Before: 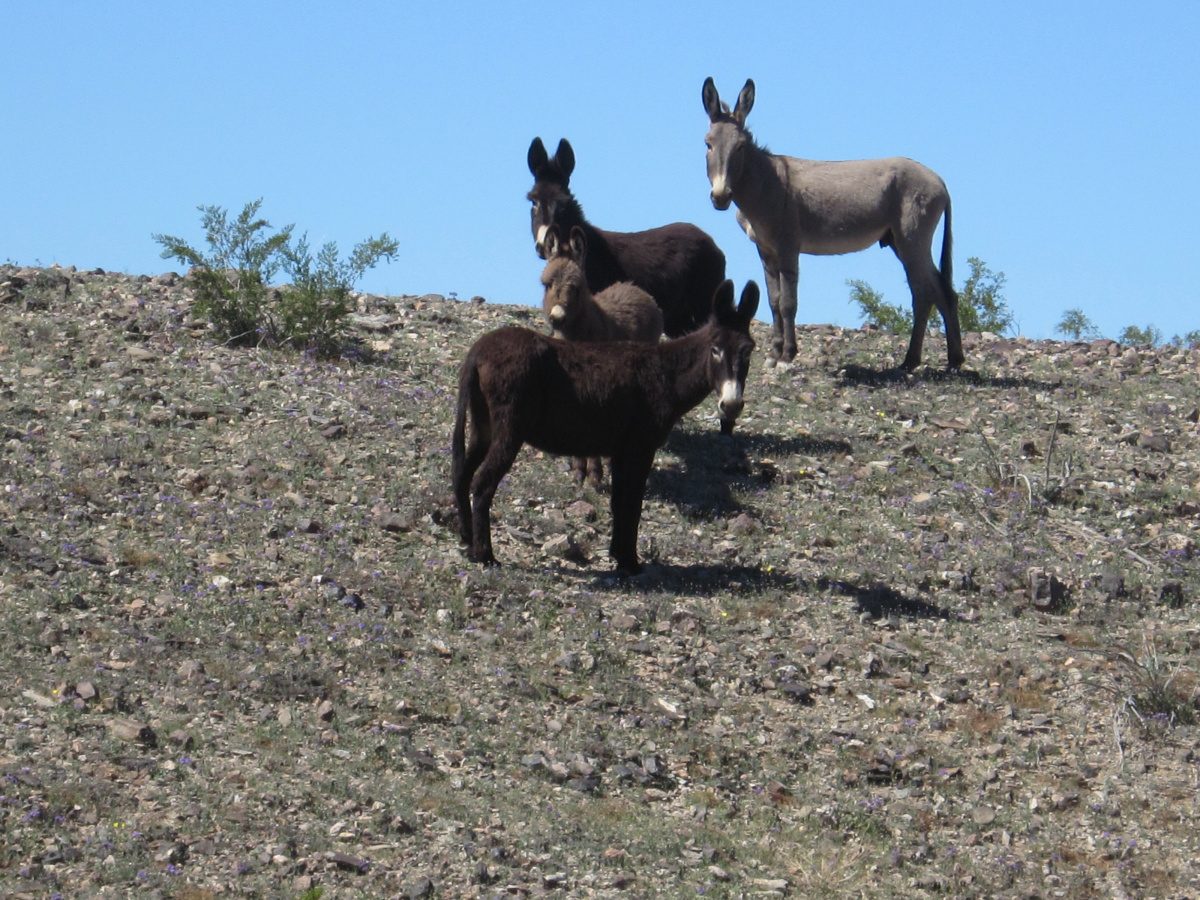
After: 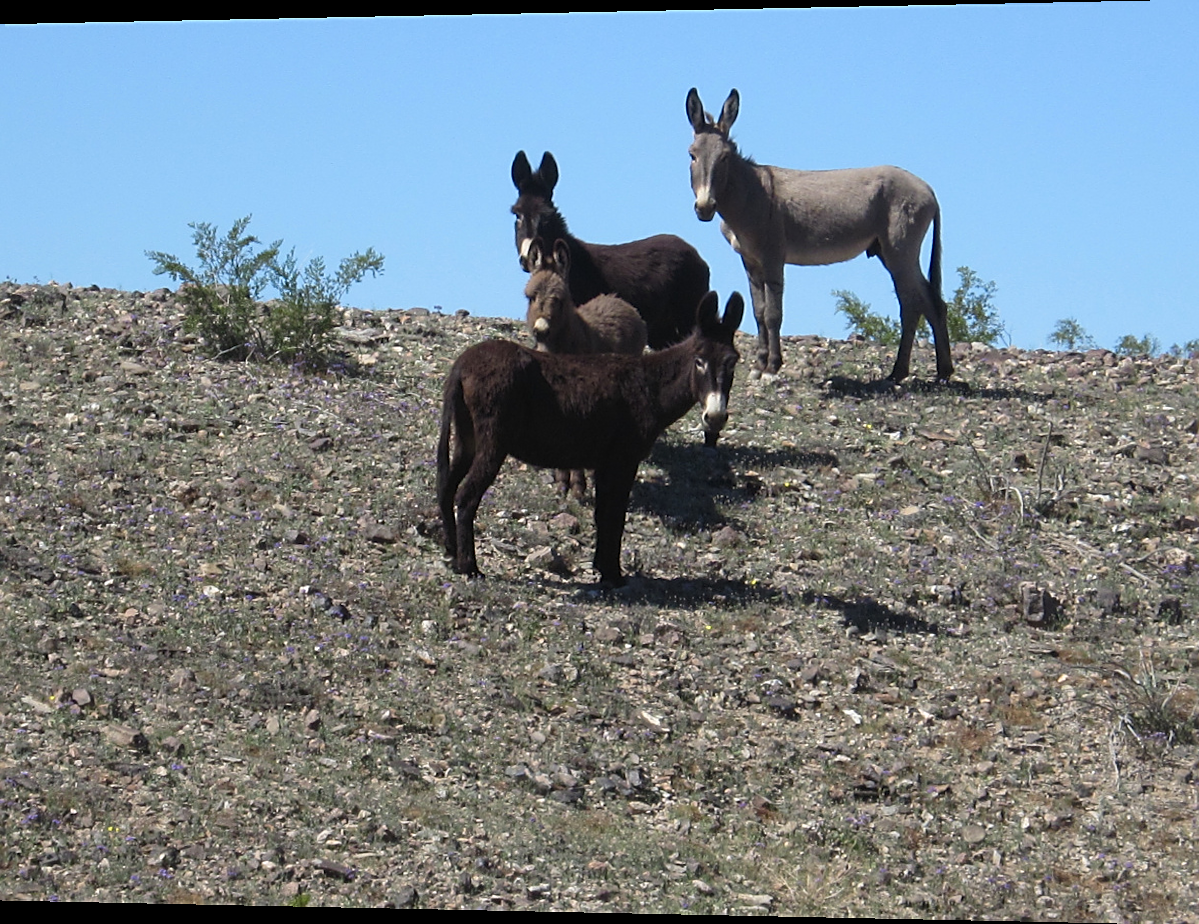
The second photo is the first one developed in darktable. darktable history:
rotate and perspective: lens shift (horizontal) -0.055, automatic cropping off
sharpen: amount 0.55
